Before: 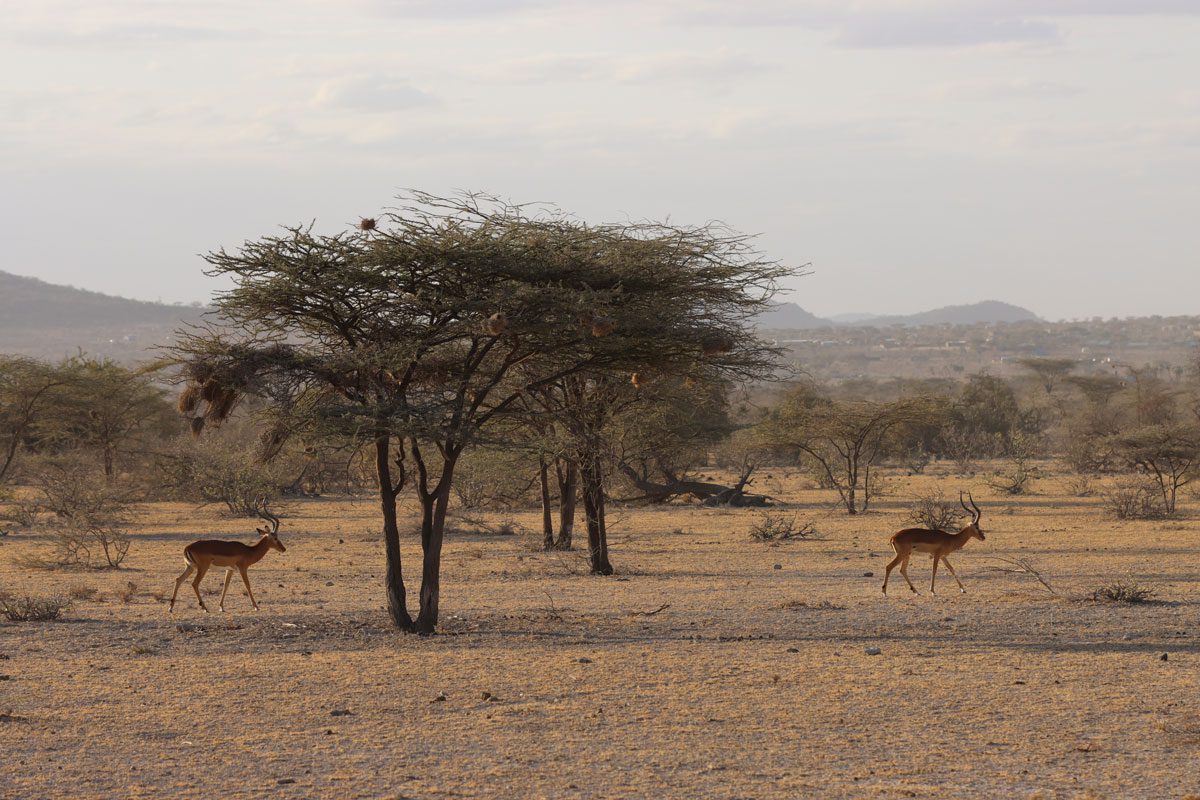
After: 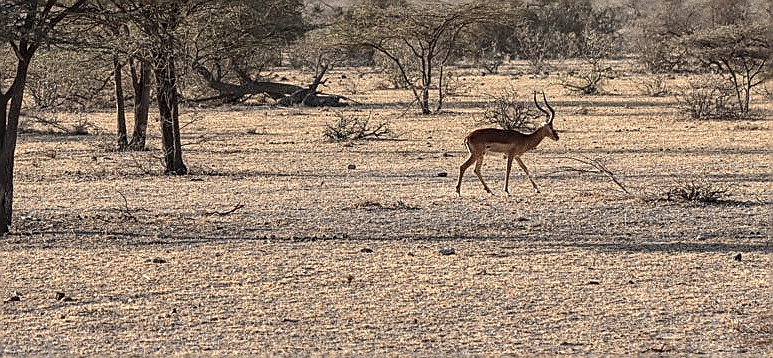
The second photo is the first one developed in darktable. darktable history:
crop and rotate: left 35.509%, top 50.238%, bottom 4.934%
sharpen: radius 1.4, amount 1.25, threshold 0.7
grain: coarseness 11.82 ISO, strength 36.67%, mid-tones bias 74.17%
local contrast: highlights 40%, shadows 60%, detail 136%, midtone range 0.514
exposure: black level correction 0, exposure 0.7 EV, compensate exposure bias true, compensate highlight preservation false
haze removal: compatibility mode true, adaptive false
contrast brightness saturation: contrast 0.1, saturation -0.36
